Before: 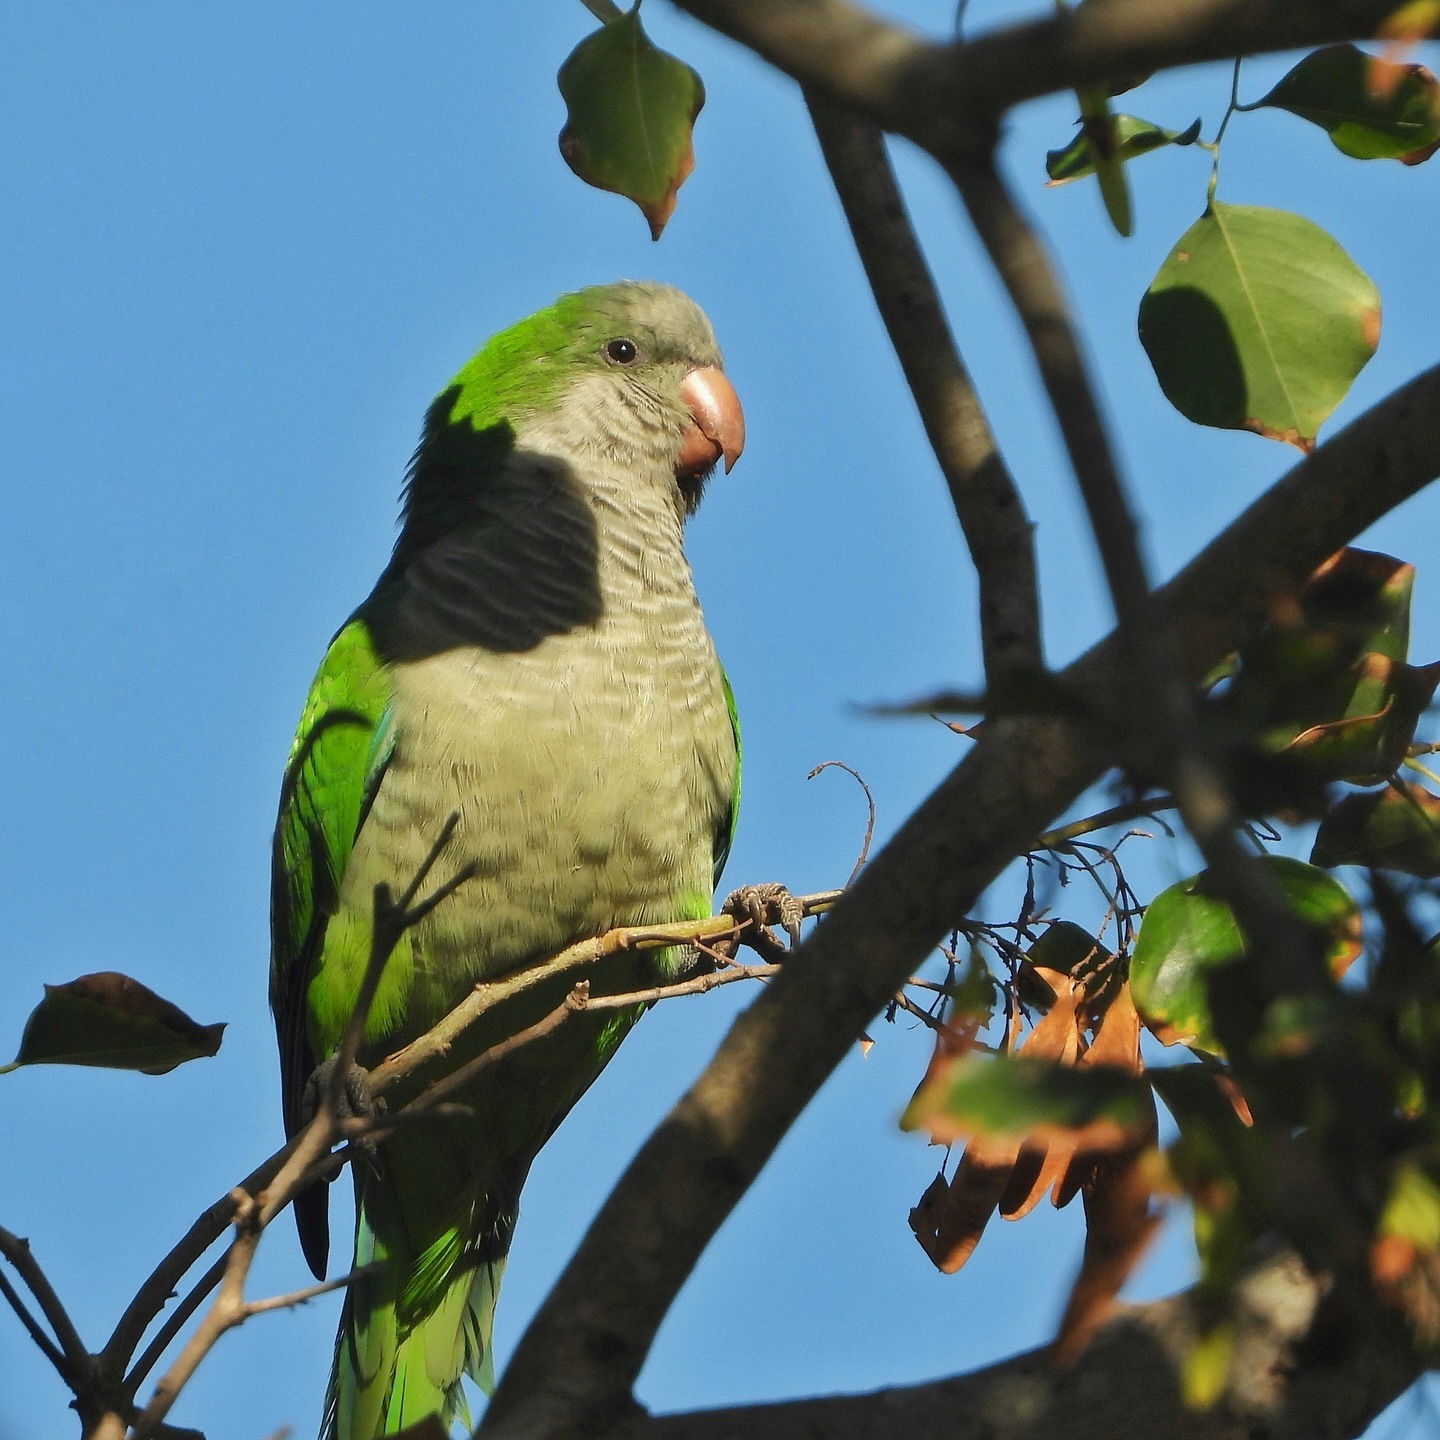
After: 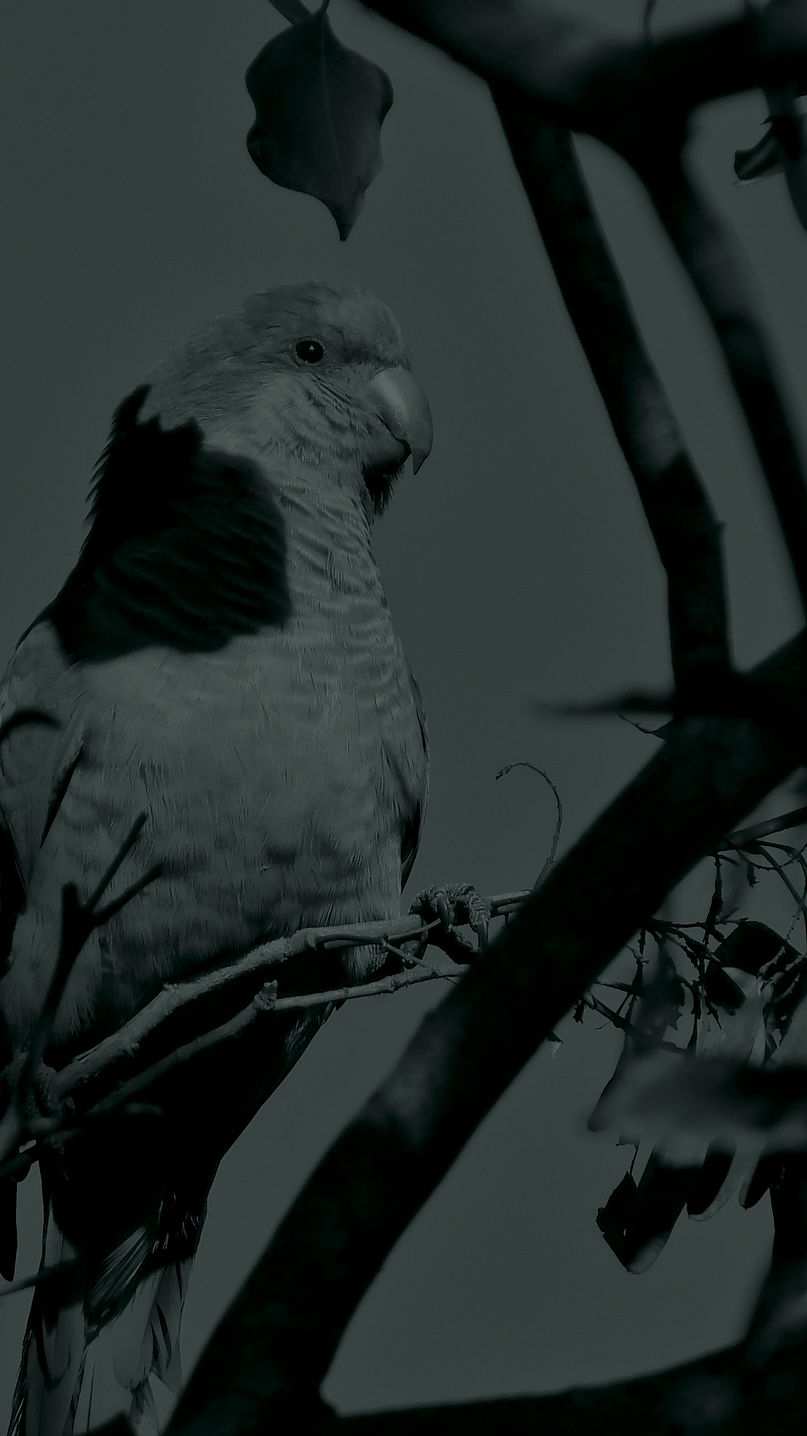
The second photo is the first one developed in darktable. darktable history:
contrast brightness saturation: contrast -0.1, saturation -0.1
crop: left 21.674%, right 22.086%
exposure: exposure 0.493 EV, compensate highlight preservation false
colorize: hue 90°, saturation 19%, lightness 1.59%, version 1
